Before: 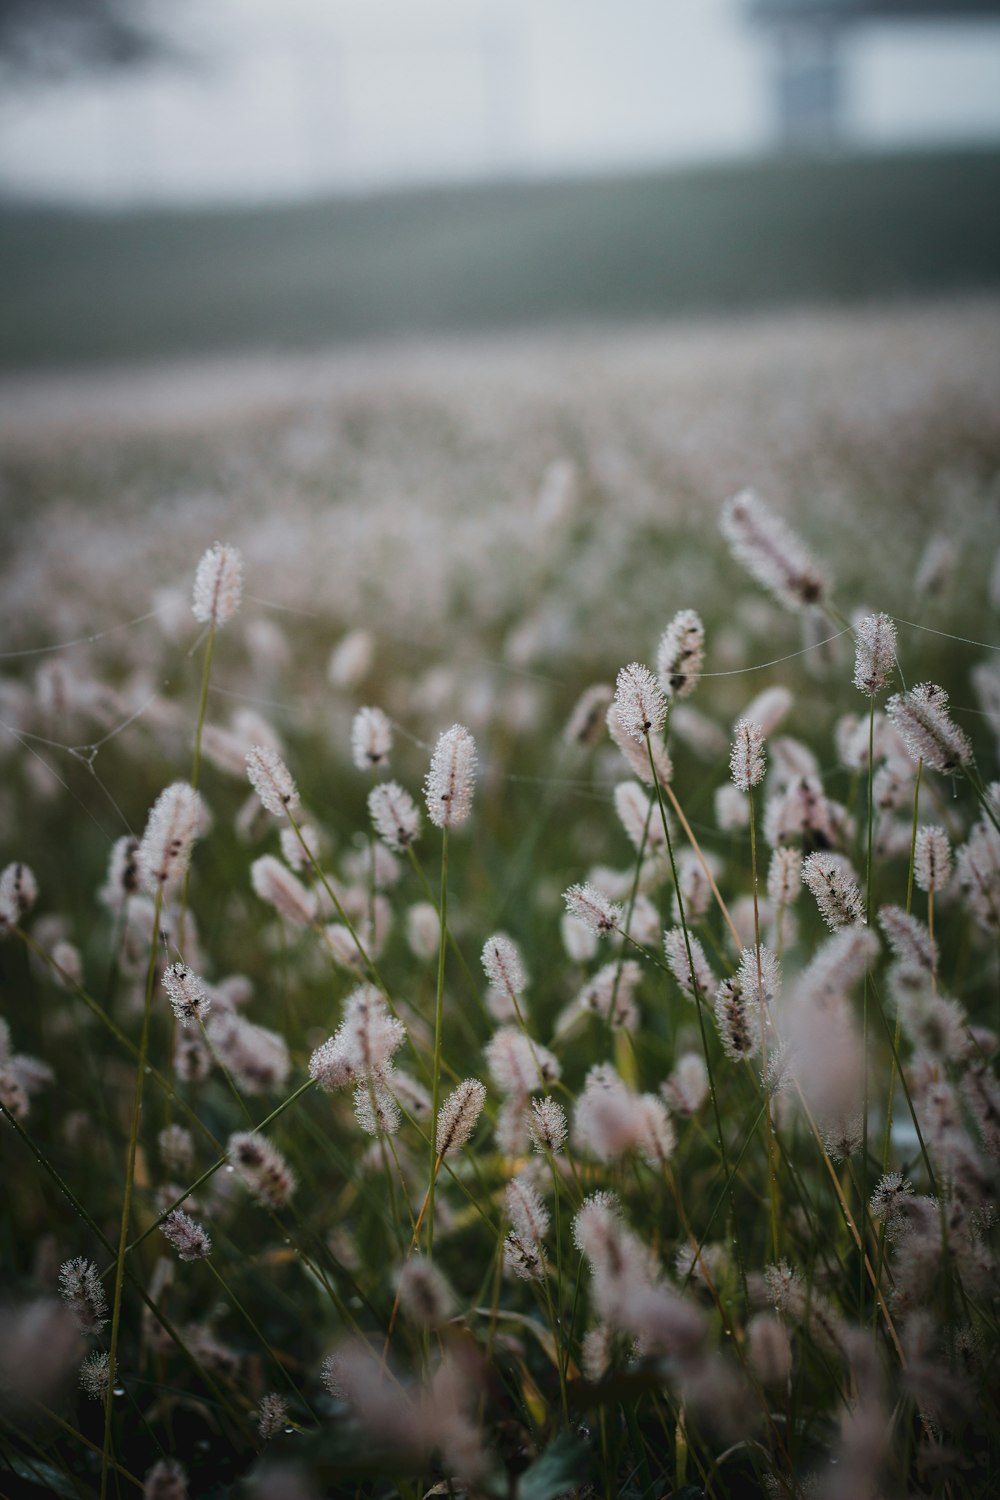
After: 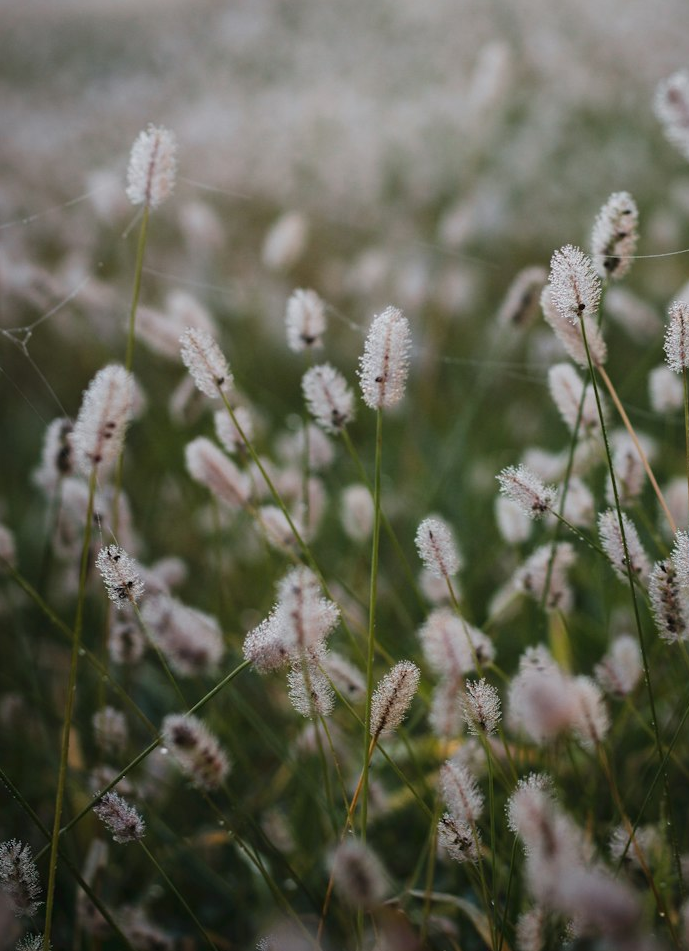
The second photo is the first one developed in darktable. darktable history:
crop: left 6.61%, top 27.929%, right 24.399%, bottom 8.624%
